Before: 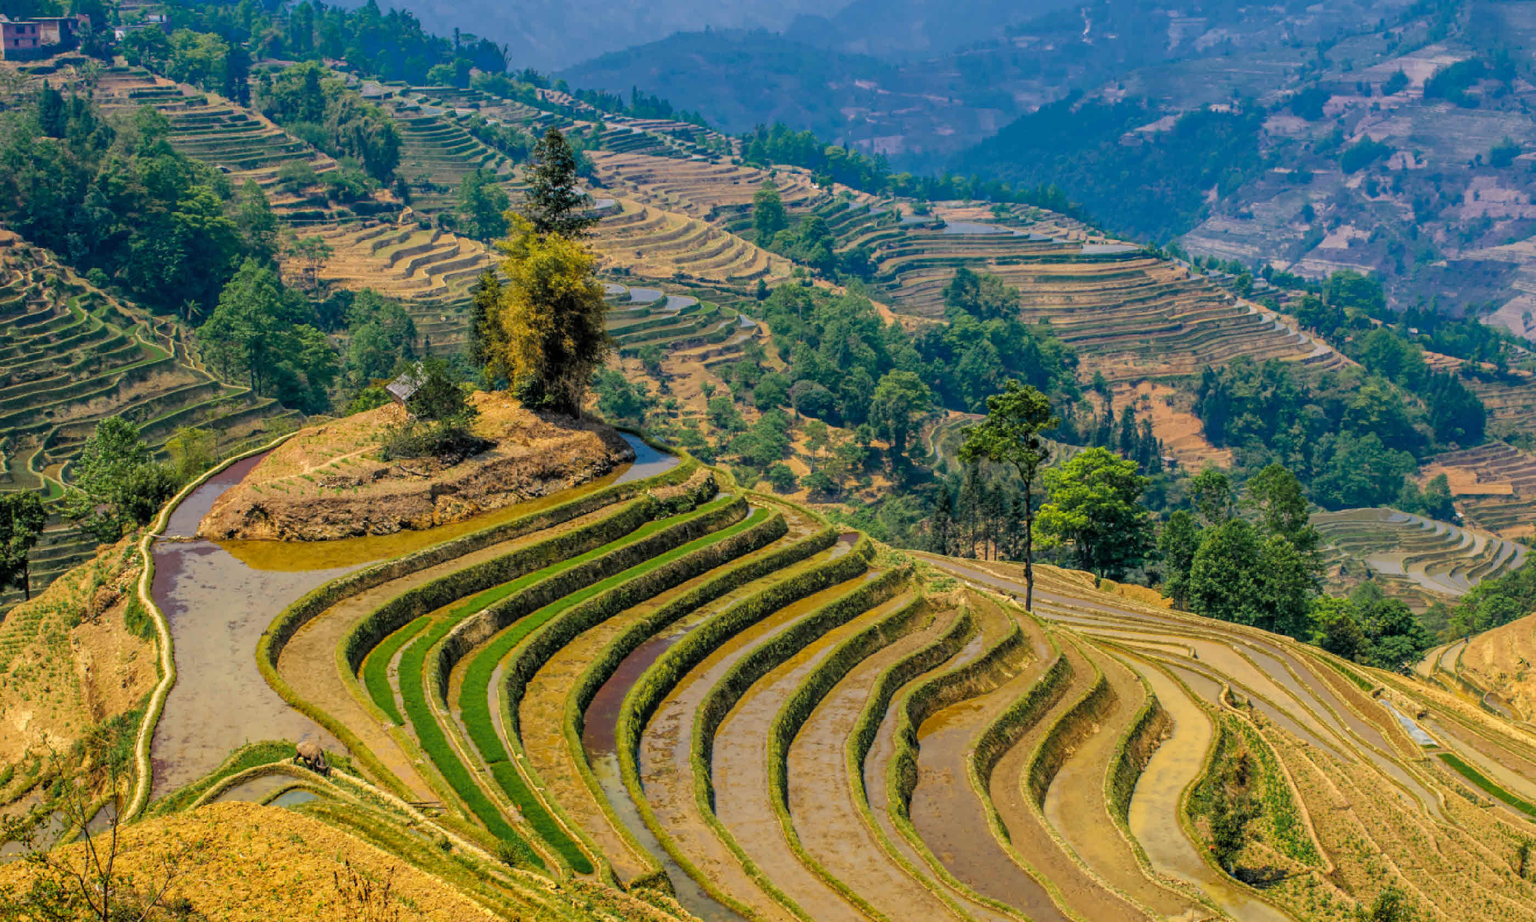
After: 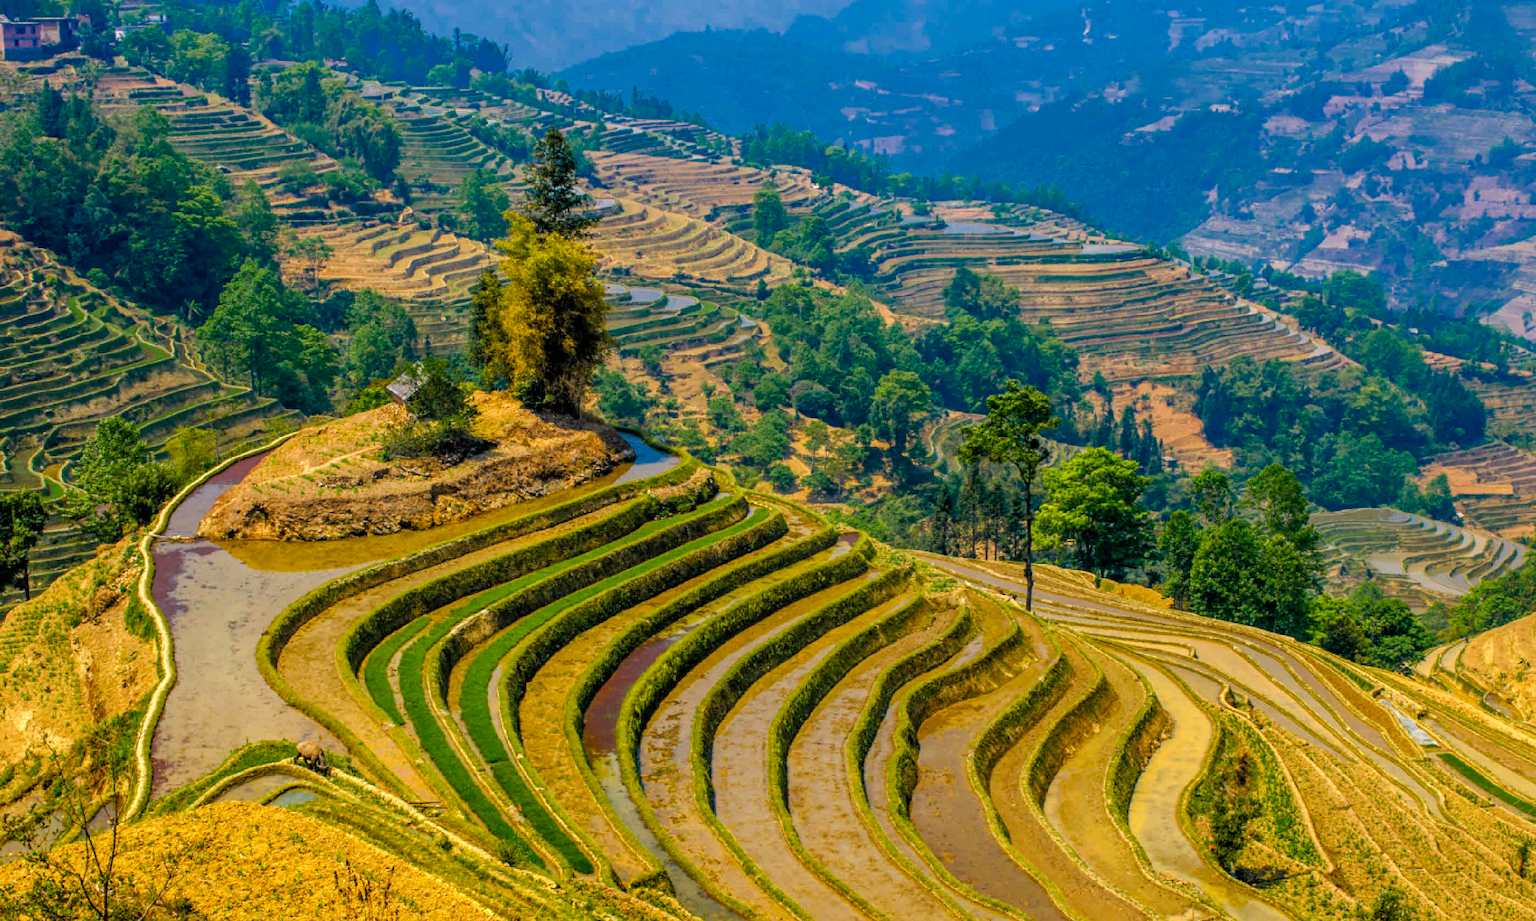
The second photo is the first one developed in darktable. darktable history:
exposure: black level correction 0.001, exposure 0.016 EV, compensate highlight preservation false
color balance rgb: perceptual saturation grading › global saturation 20%, perceptual saturation grading › highlights -25.811%, perceptual saturation grading › shadows 24.309%, global vibrance 30.254%, contrast 9.88%
